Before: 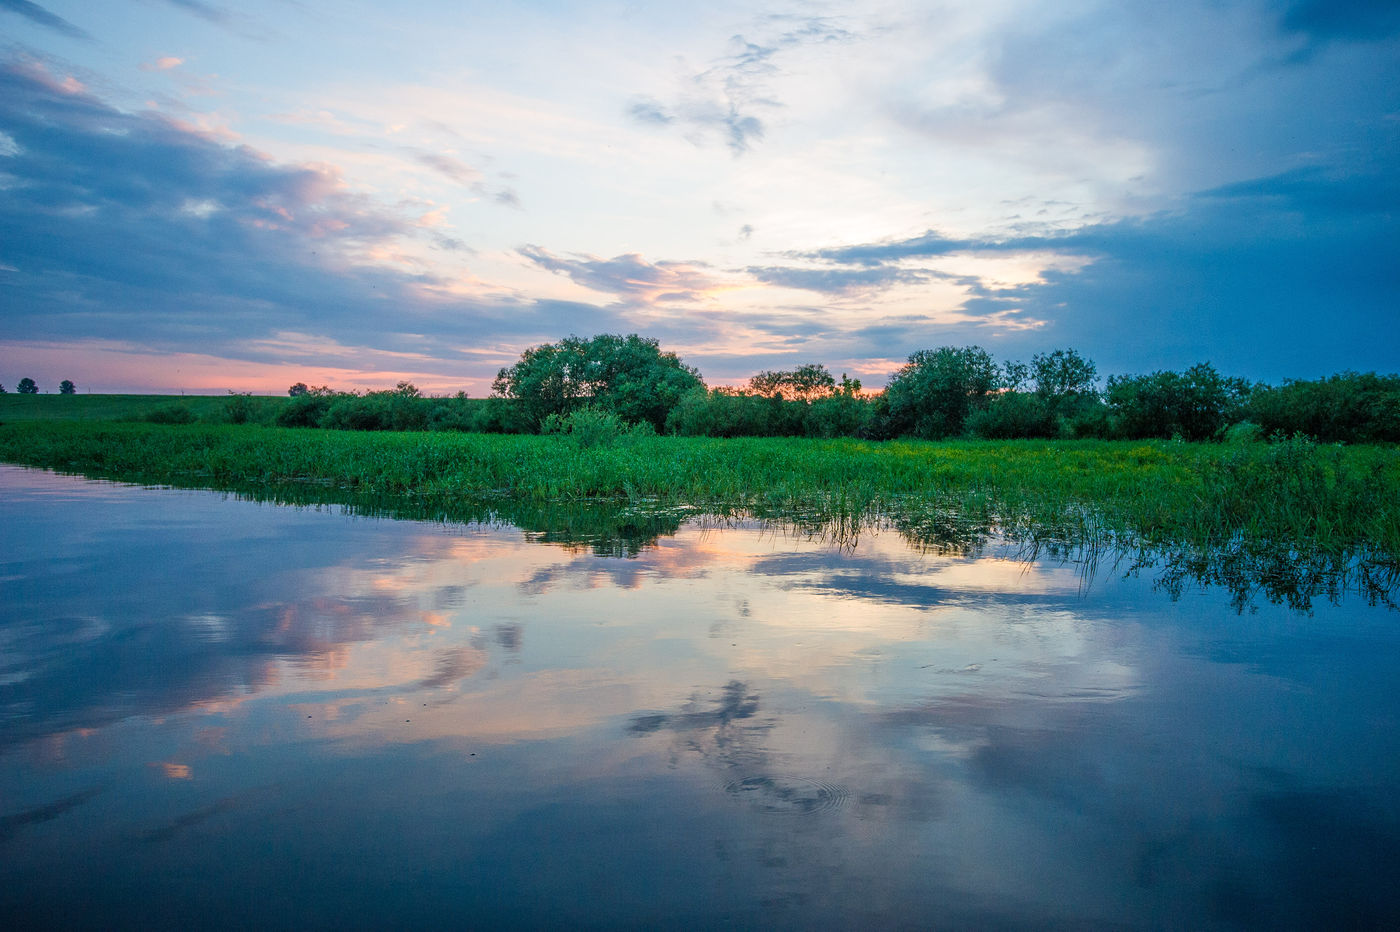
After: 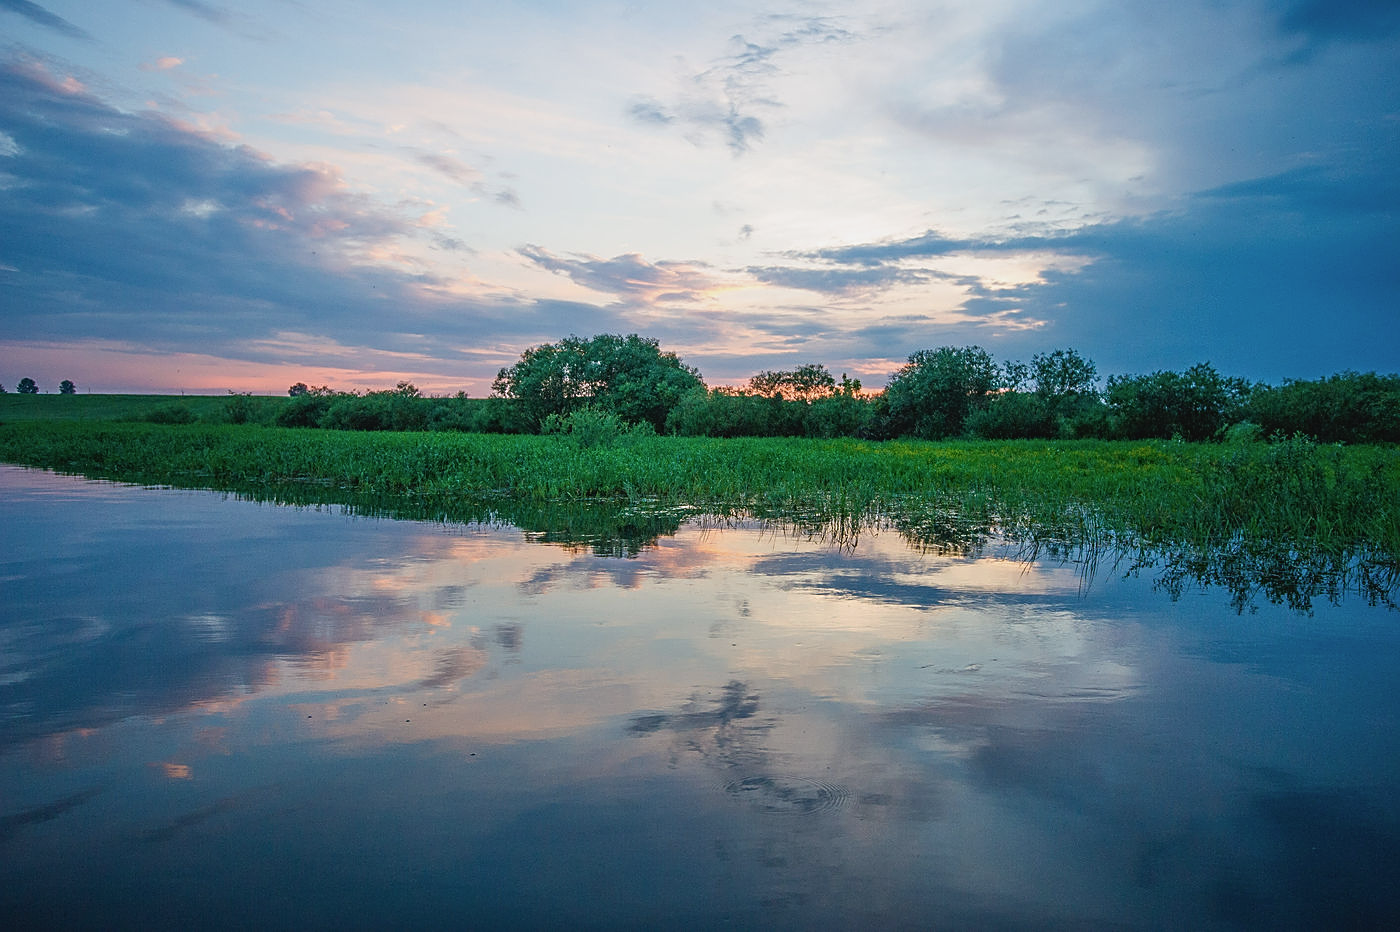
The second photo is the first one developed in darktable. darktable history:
sharpen: on, module defaults
contrast brightness saturation: contrast -0.088, brightness -0.037, saturation -0.106
